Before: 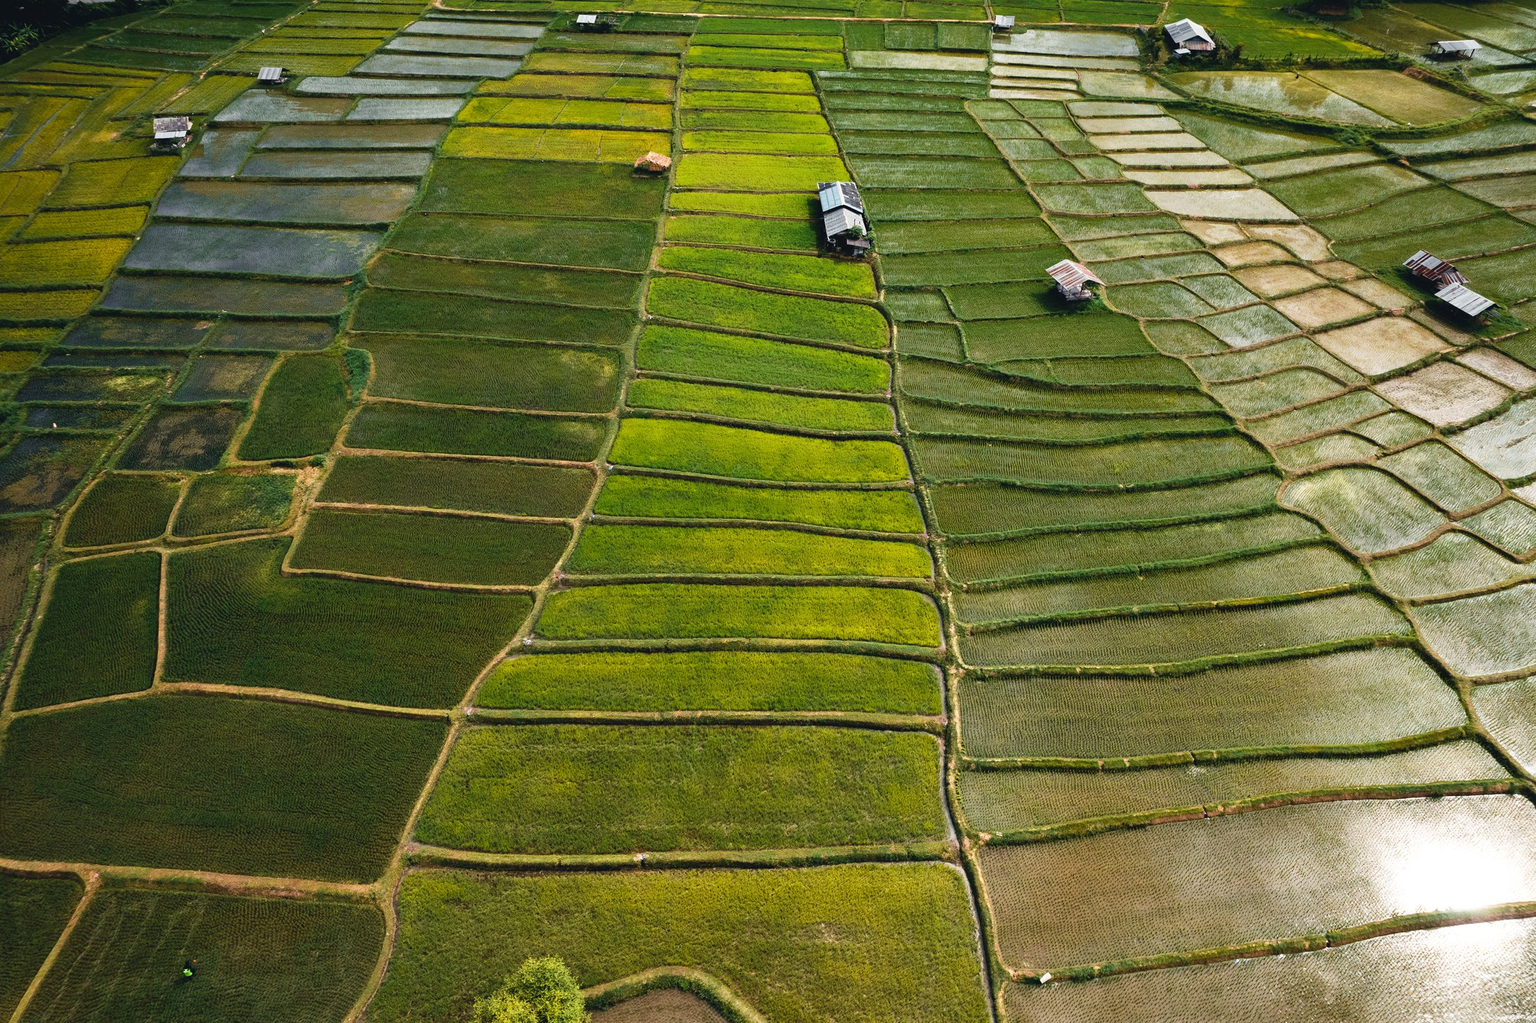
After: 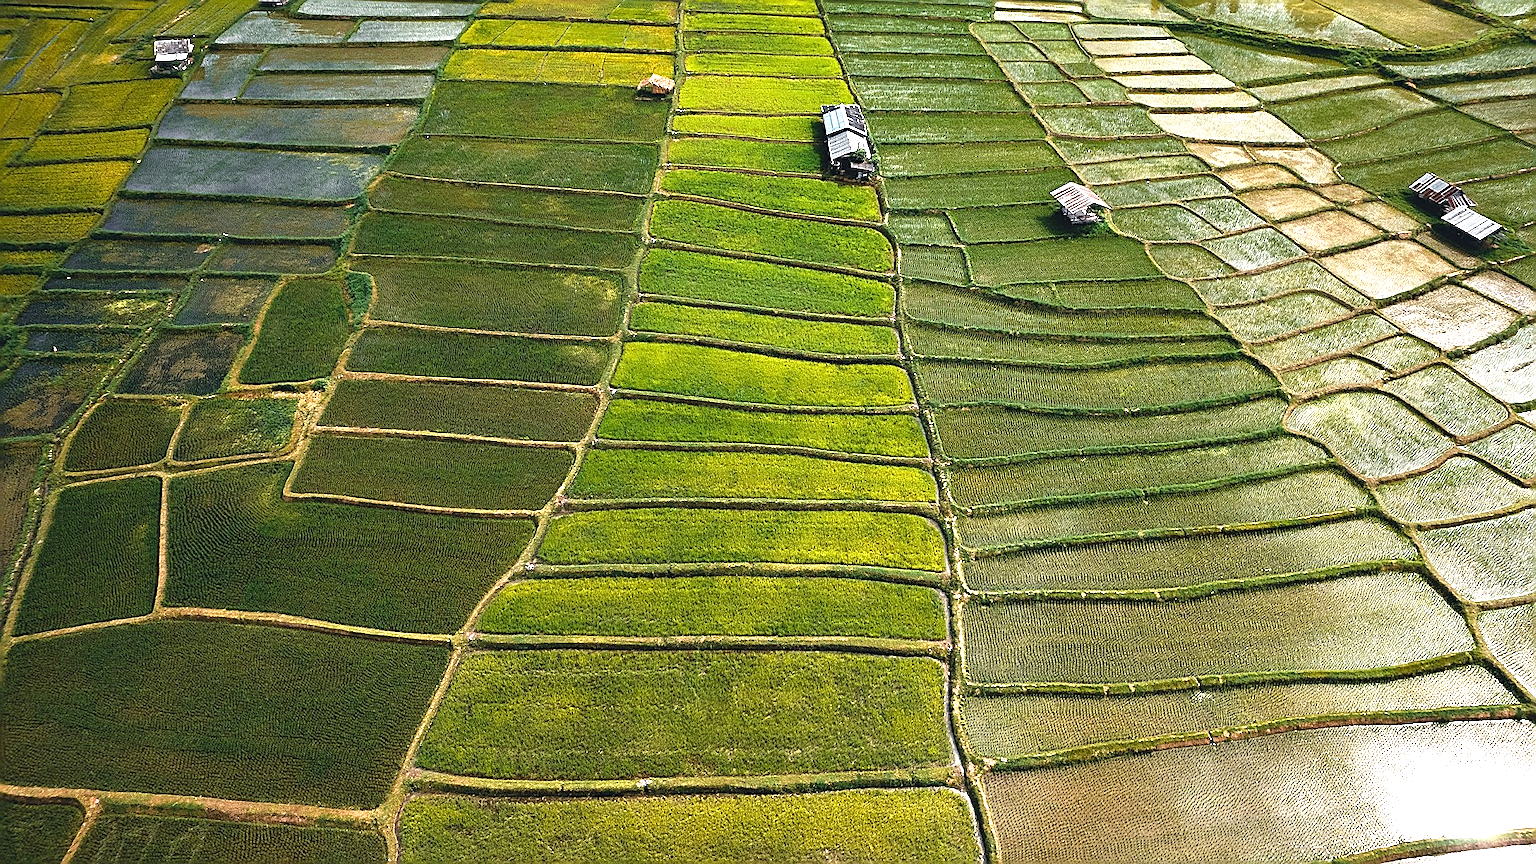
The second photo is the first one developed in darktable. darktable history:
sharpen: radius 1.685, amount 1.294
base curve: curves: ch0 [(0, 0) (0.74, 0.67) (1, 1)]
exposure: black level correction 0, exposure 0.7 EV, compensate exposure bias true, compensate highlight preservation false
crop: top 7.625%, bottom 8.027%
